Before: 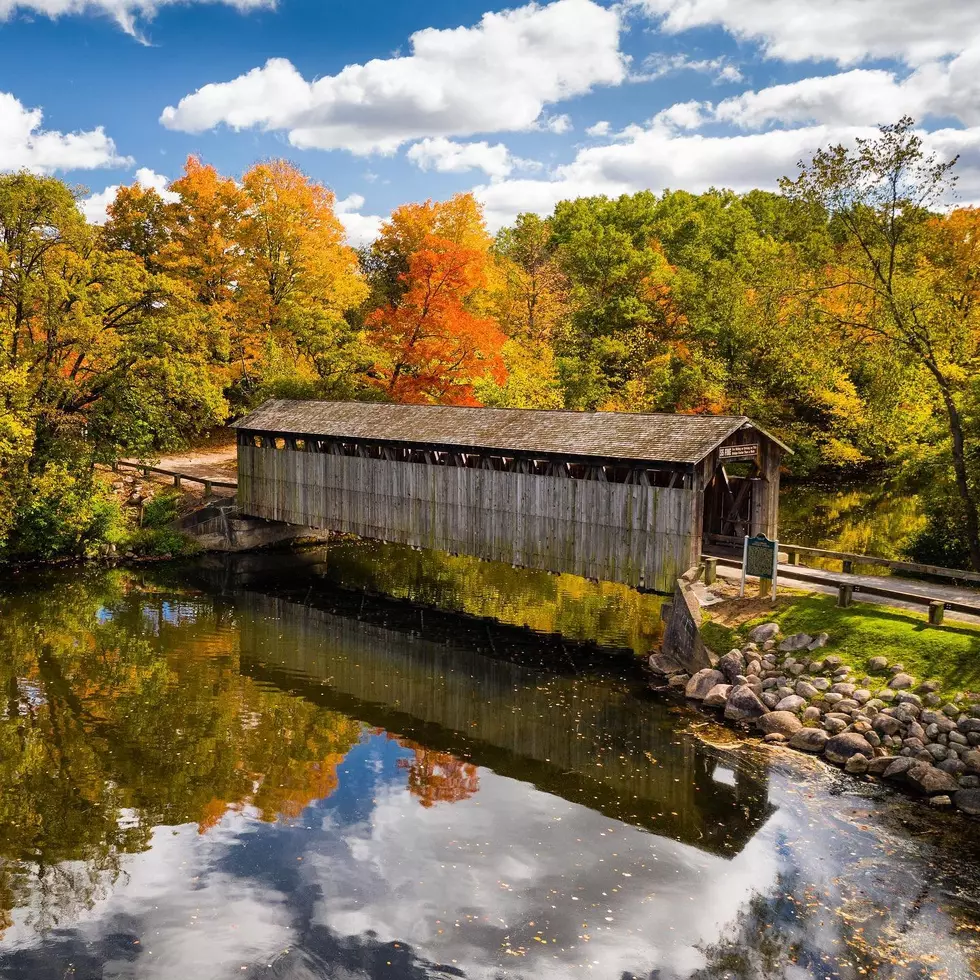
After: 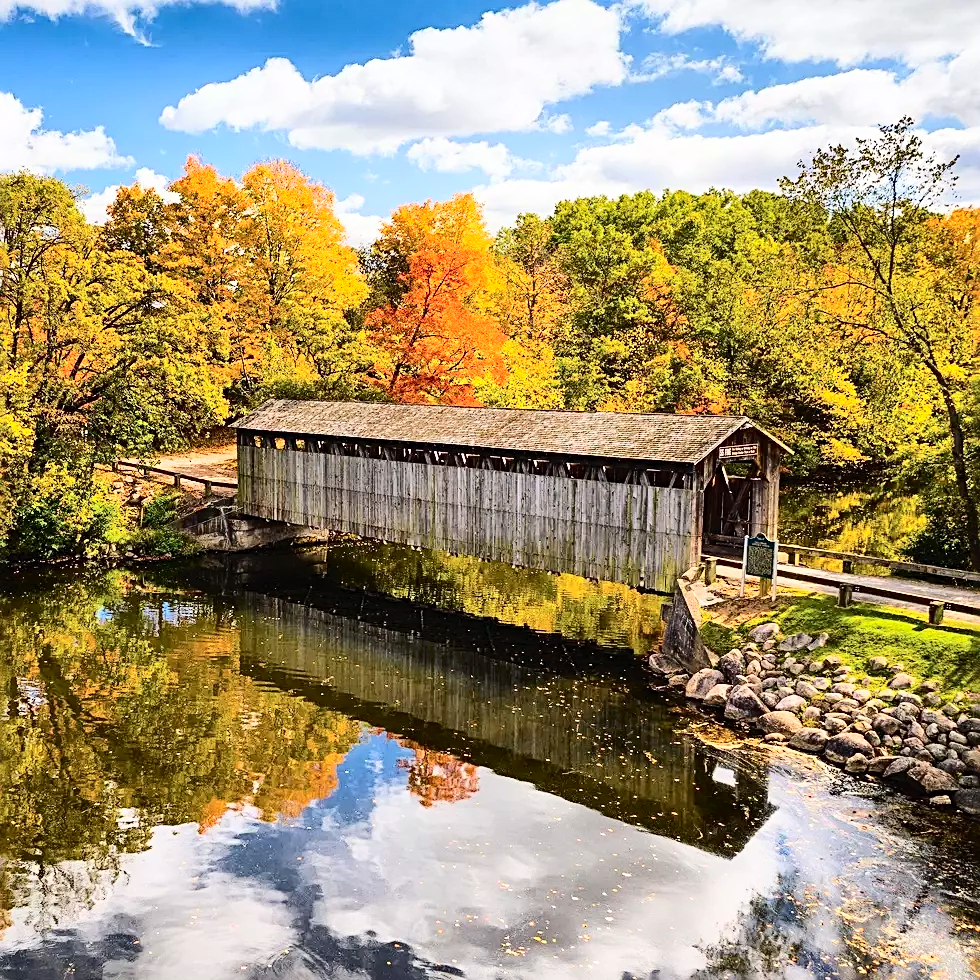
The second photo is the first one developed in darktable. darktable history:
tone curve: curves: ch0 [(0, 0) (0.003, 0.014) (0.011, 0.017) (0.025, 0.023) (0.044, 0.035) (0.069, 0.04) (0.1, 0.062) (0.136, 0.099) (0.177, 0.152) (0.224, 0.214) (0.277, 0.291) (0.335, 0.383) (0.399, 0.487) (0.468, 0.581) (0.543, 0.662) (0.623, 0.738) (0.709, 0.802) (0.801, 0.871) (0.898, 0.936) (1, 1)], color space Lab, independent channels, preserve colors none
contrast brightness saturation: contrast 0.202, brightness 0.165, saturation 0.218
sharpen: radius 2.533, amount 0.631
shadows and highlights: shadows 35.26, highlights -34.87, soften with gaussian
